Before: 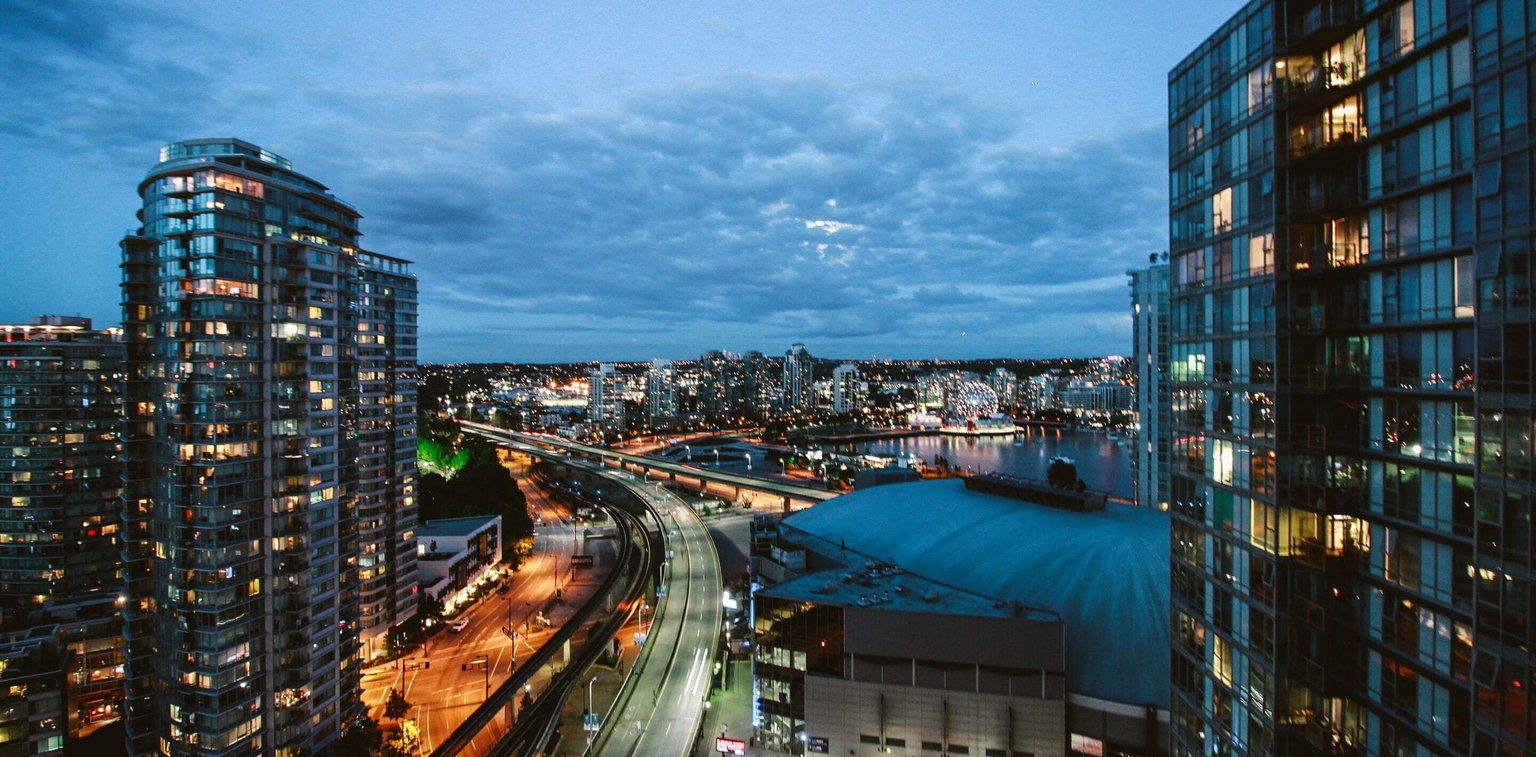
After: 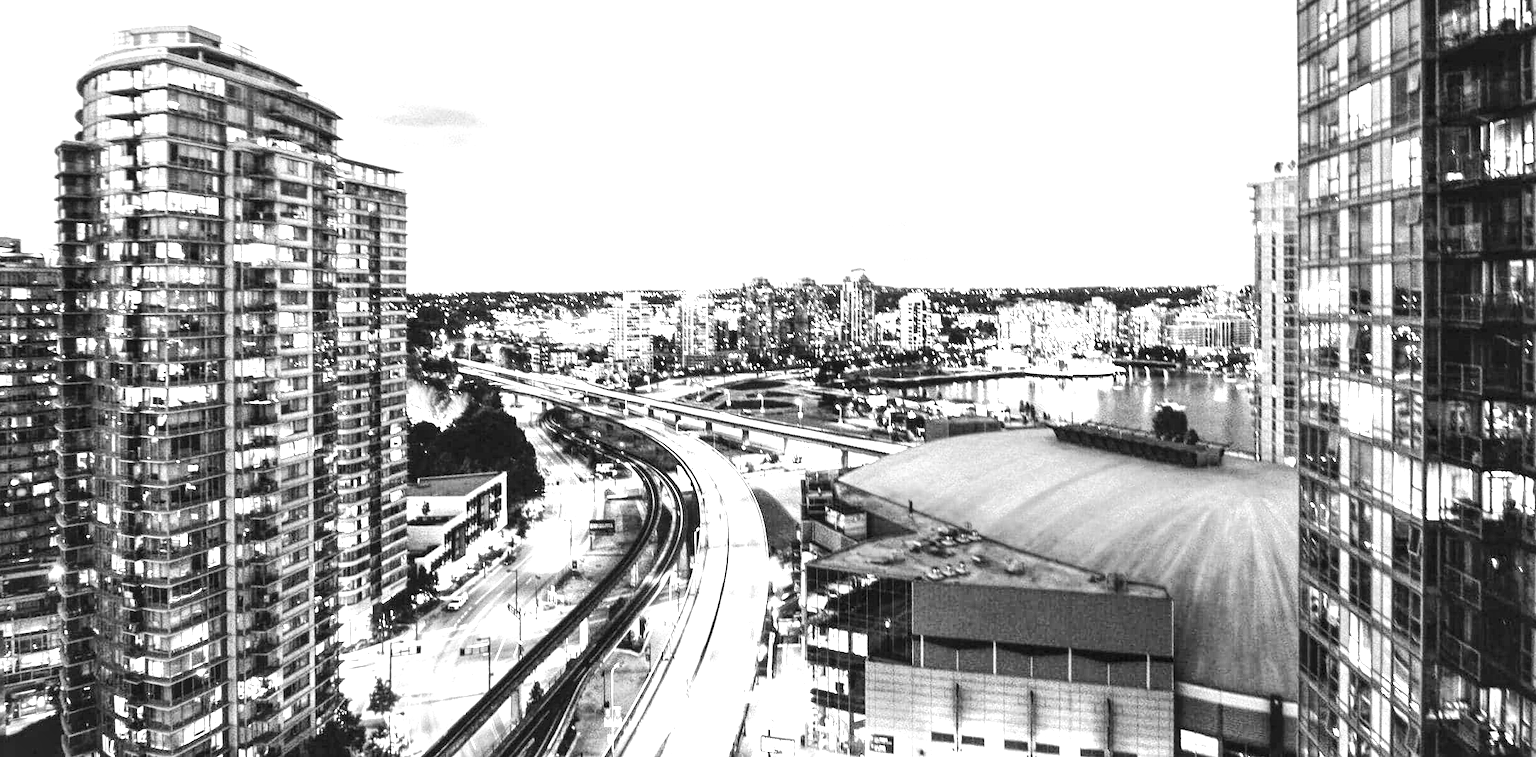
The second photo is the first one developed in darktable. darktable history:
monochrome: a 16.06, b 15.48, size 1
base curve: curves: ch0 [(0, 0) (0.007, 0.004) (0.027, 0.03) (0.046, 0.07) (0.207, 0.54) (0.442, 0.872) (0.673, 0.972) (1, 1)], preserve colors none
color balance rgb: perceptual saturation grading › global saturation 20%, global vibrance 20%
crop and rotate: left 4.842%, top 15.51%, right 10.668%
exposure: black level correction 0, exposure 1.45 EV, compensate exposure bias true, compensate highlight preservation false
local contrast: highlights 100%, shadows 100%, detail 200%, midtone range 0.2
contrast brightness saturation: contrast -0.05, saturation -0.41
shadows and highlights: radius 110.86, shadows 51.09, white point adjustment 9.16, highlights -4.17, highlights color adjustment 32.2%, soften with gaussian
